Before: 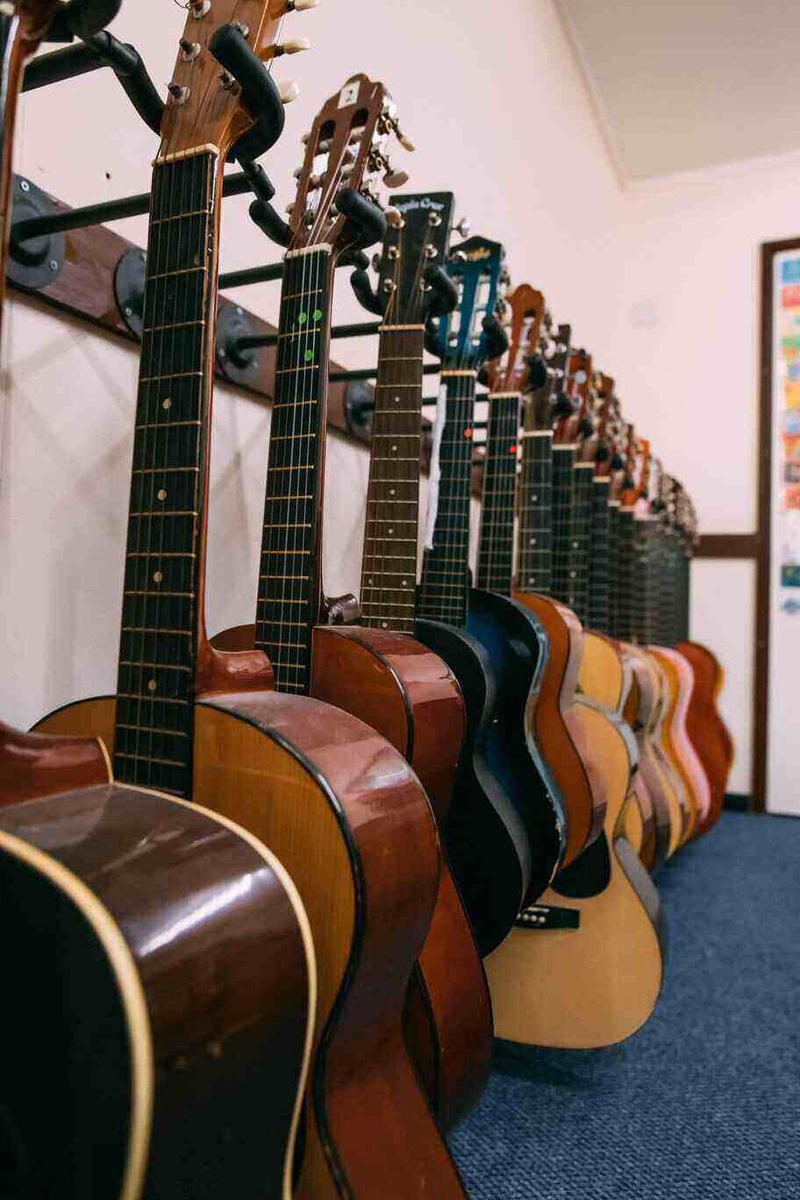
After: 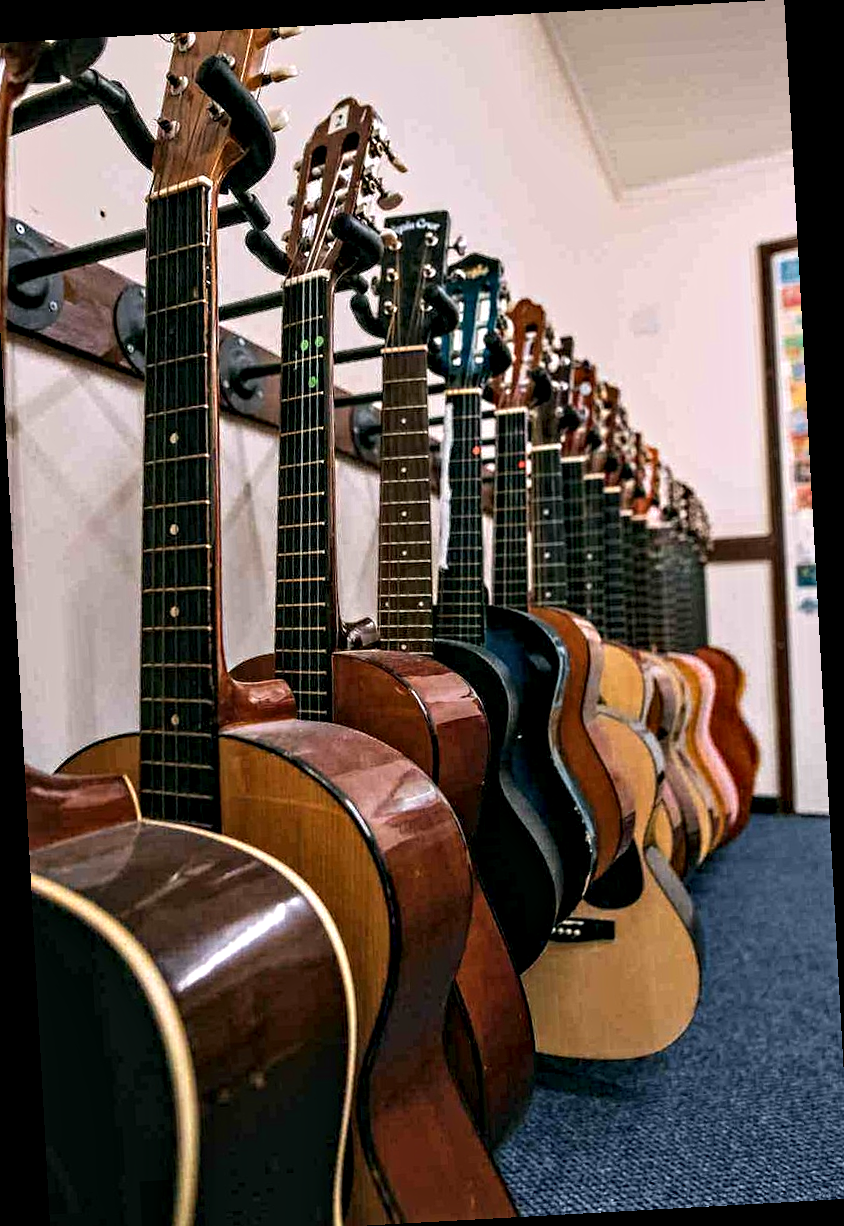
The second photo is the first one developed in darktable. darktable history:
contrast equalizer: octaves 7, y [[0.5, 0.542, 0.583, 0.625, 0.667, 0.708], [0.5 ×6], [0.5 ×6], [0 ×6], [0 ×6]]
crop and rotate: left 1.774%, right 0.633%, bottom 1.28%
rotate and perspective: rotation -3.18°, automatic cropping off
